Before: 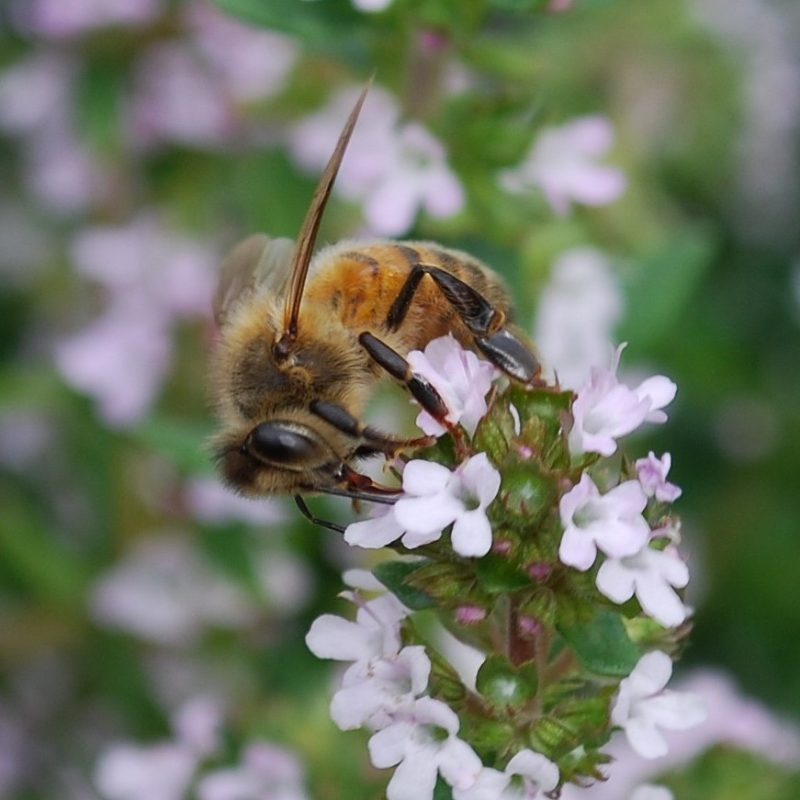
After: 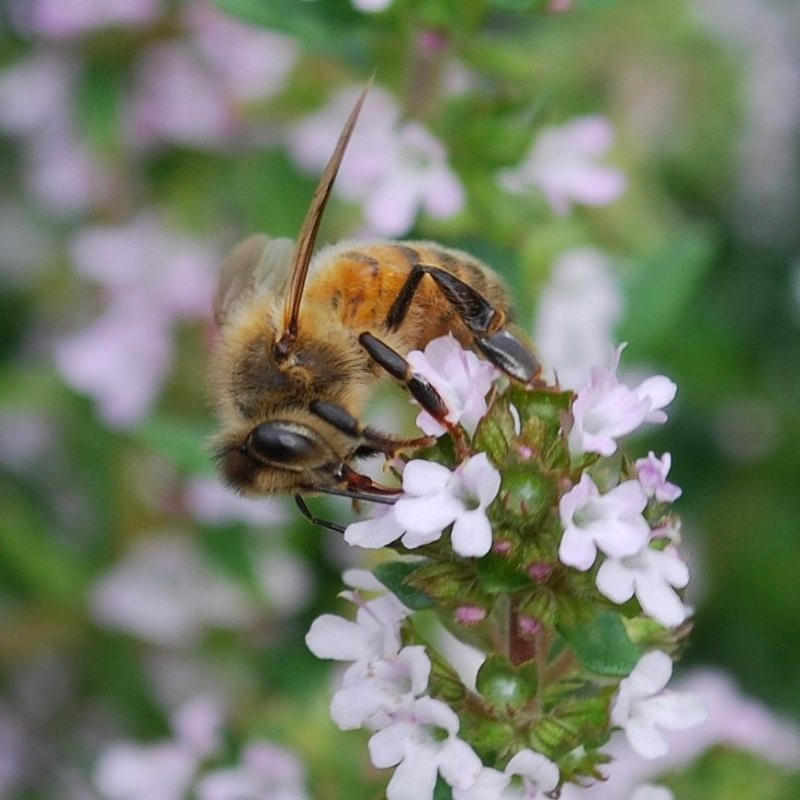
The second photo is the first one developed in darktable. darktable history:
color balance rgb: shadows lift › hue 84.55°, perceptual saturation grading › global saturation 0.005%, perceptual brilliance grading › mid-tones 10.735%, perceptual brilliance grading › shadows 14.662%, saturation formula JzAzBz (2021)
